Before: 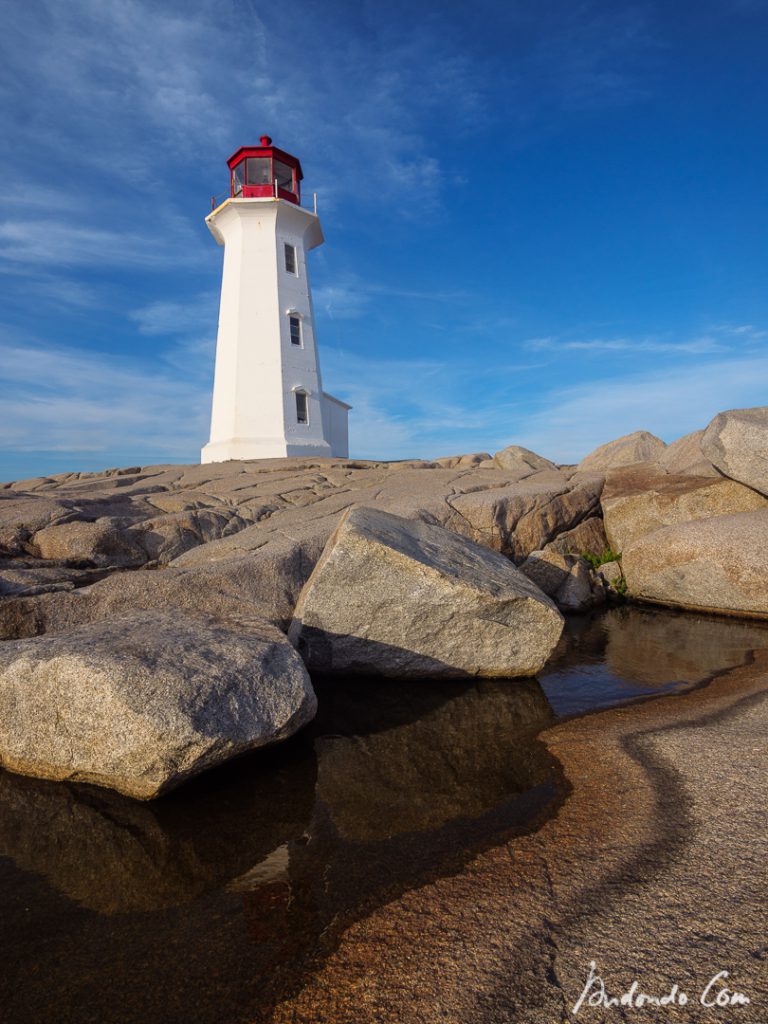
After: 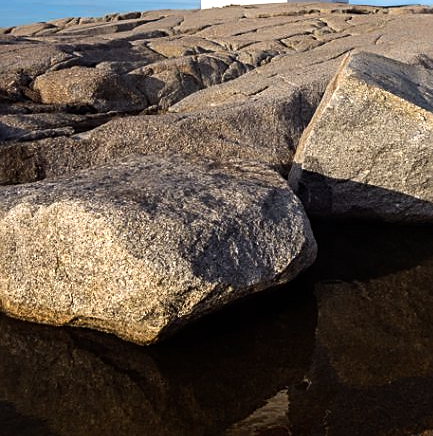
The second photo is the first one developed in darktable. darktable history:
crop: top 44.483%, right 43.593%, bottom 12.892%
sharpen: on, module defaults
tone equalizer: -8 EV -0.75 EV, -7 EV -0.7 EV, -6 EV -0.6 EV, -5 EV -0.4 EV, -3 EV 0.4 EV, -2 EV 0.6 EV, -1 EV 0.7 EV, +0 EV 0.75 EV, edges refinement/feathering 500, mask exposure compensation -1.57 EV, preserve details no
